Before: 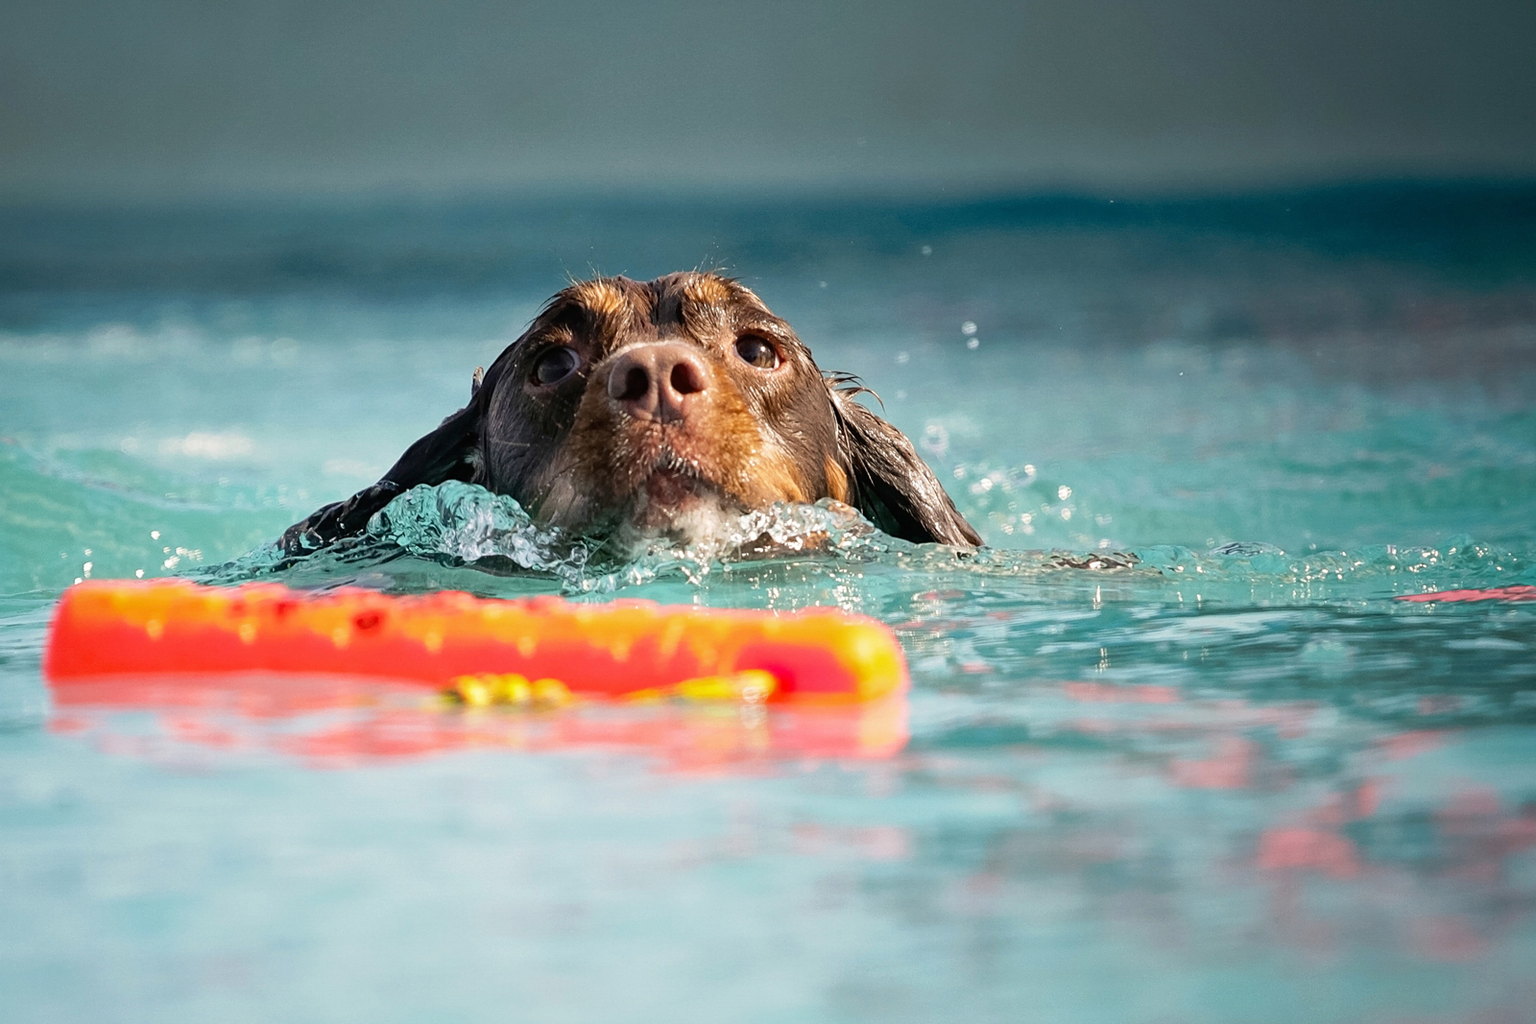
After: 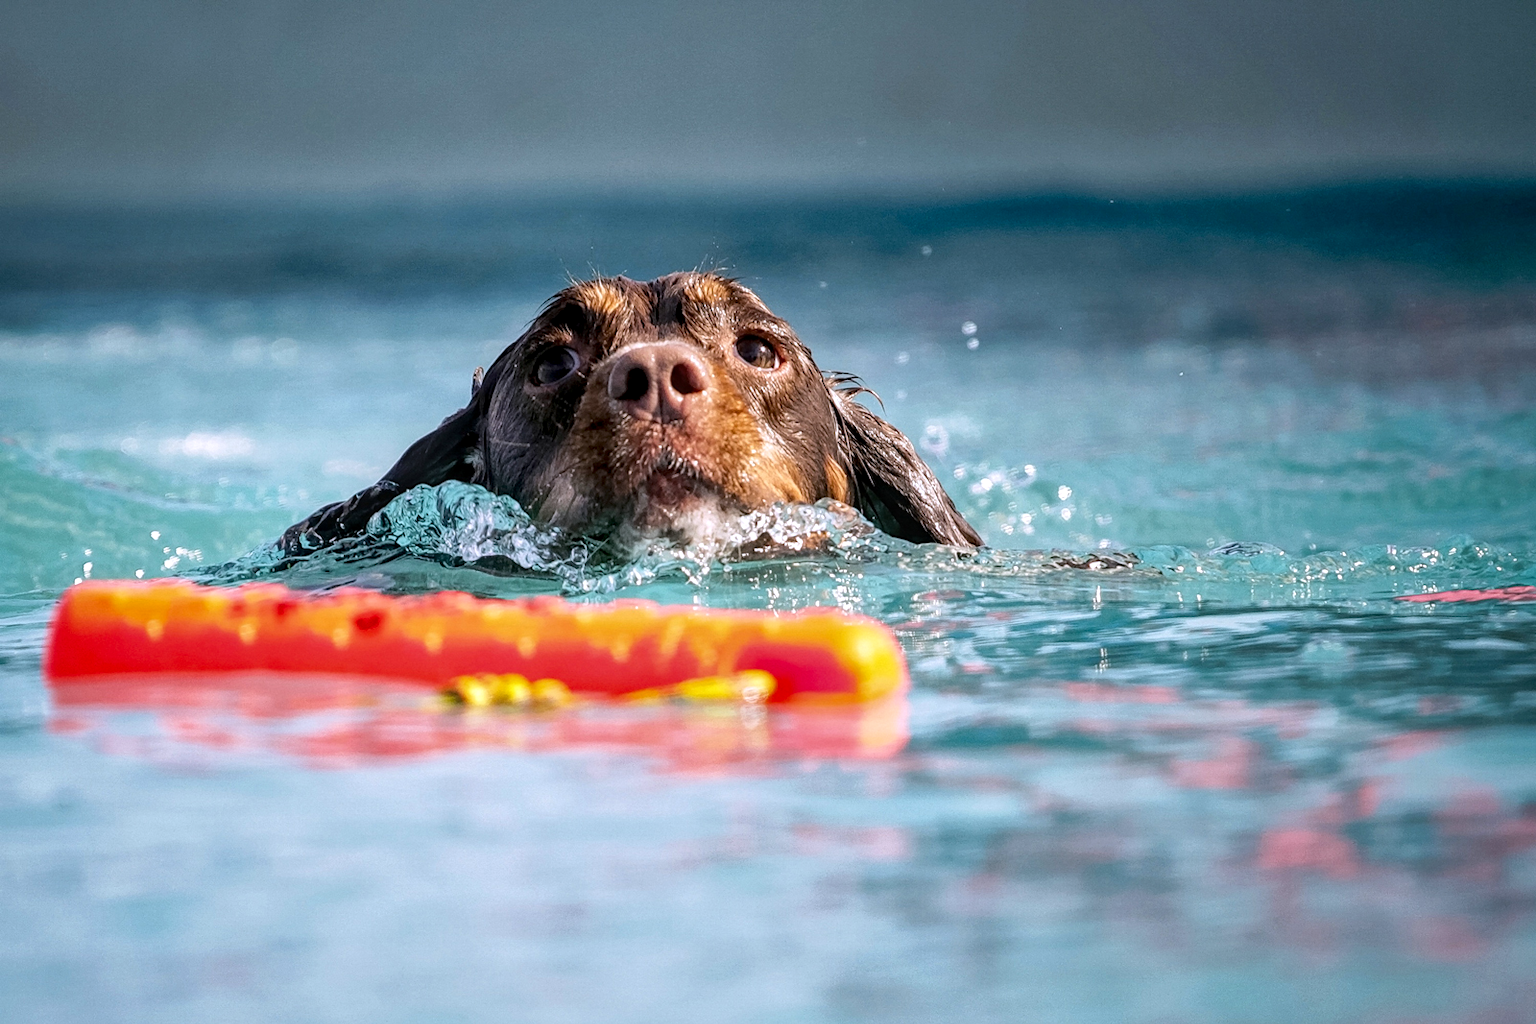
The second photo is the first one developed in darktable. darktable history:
local contrast: highlights 35%, detail 135%
shadows and highlights: shadows 49, highlights -41, soften with gaussian
white balance: red 1.004, blue 1.096
